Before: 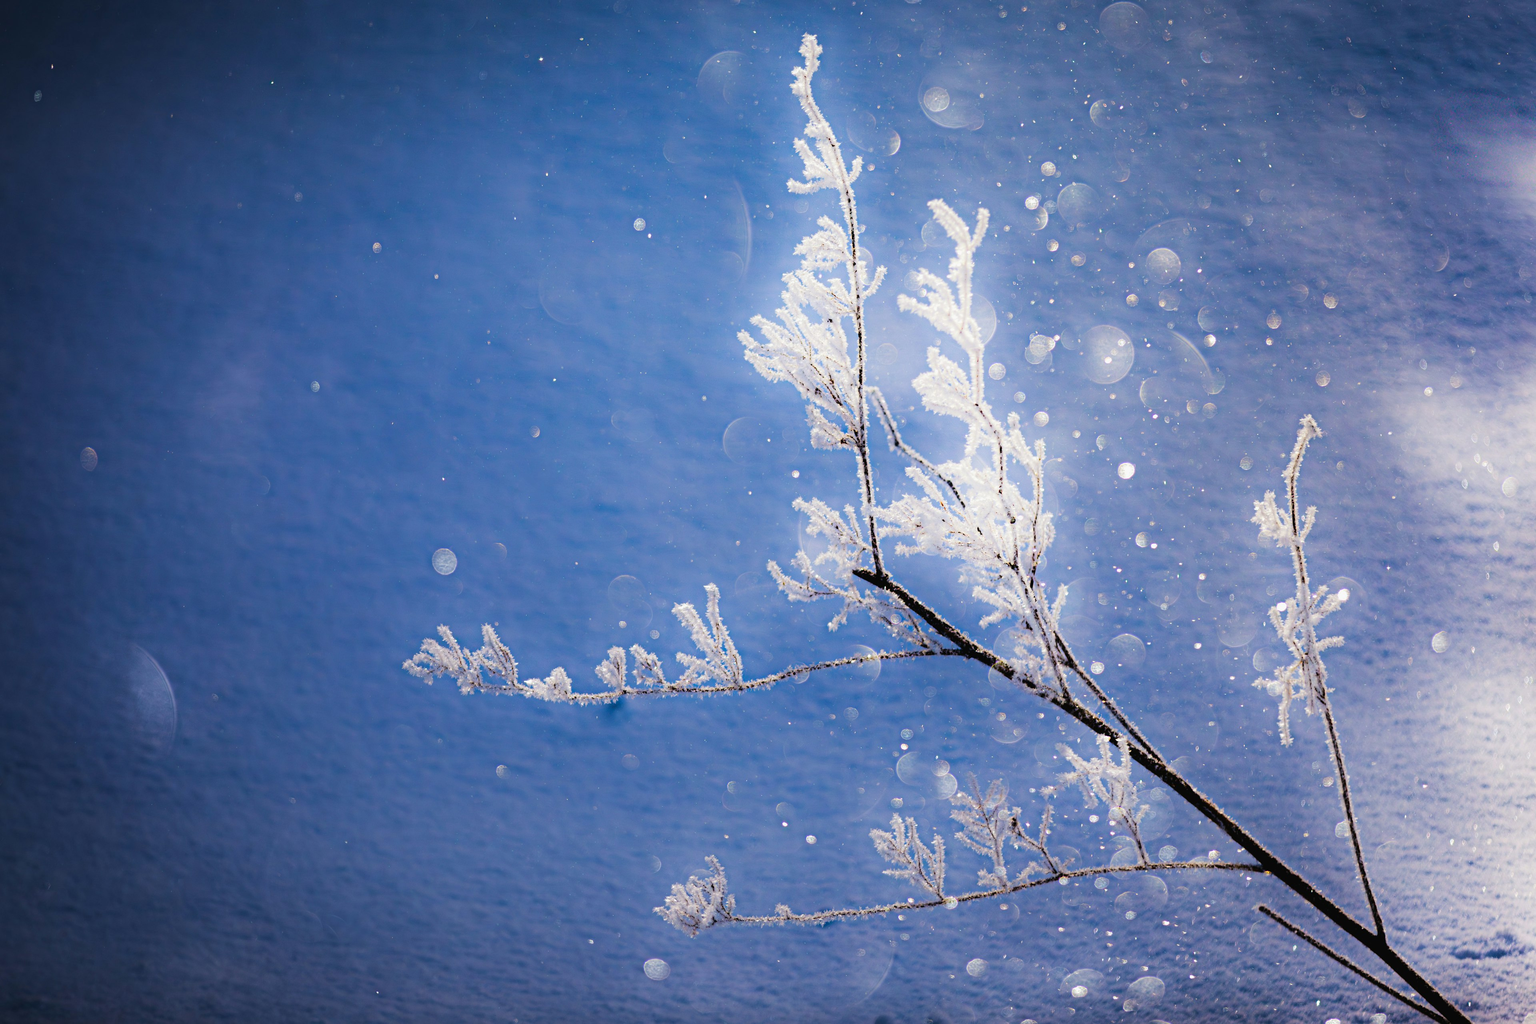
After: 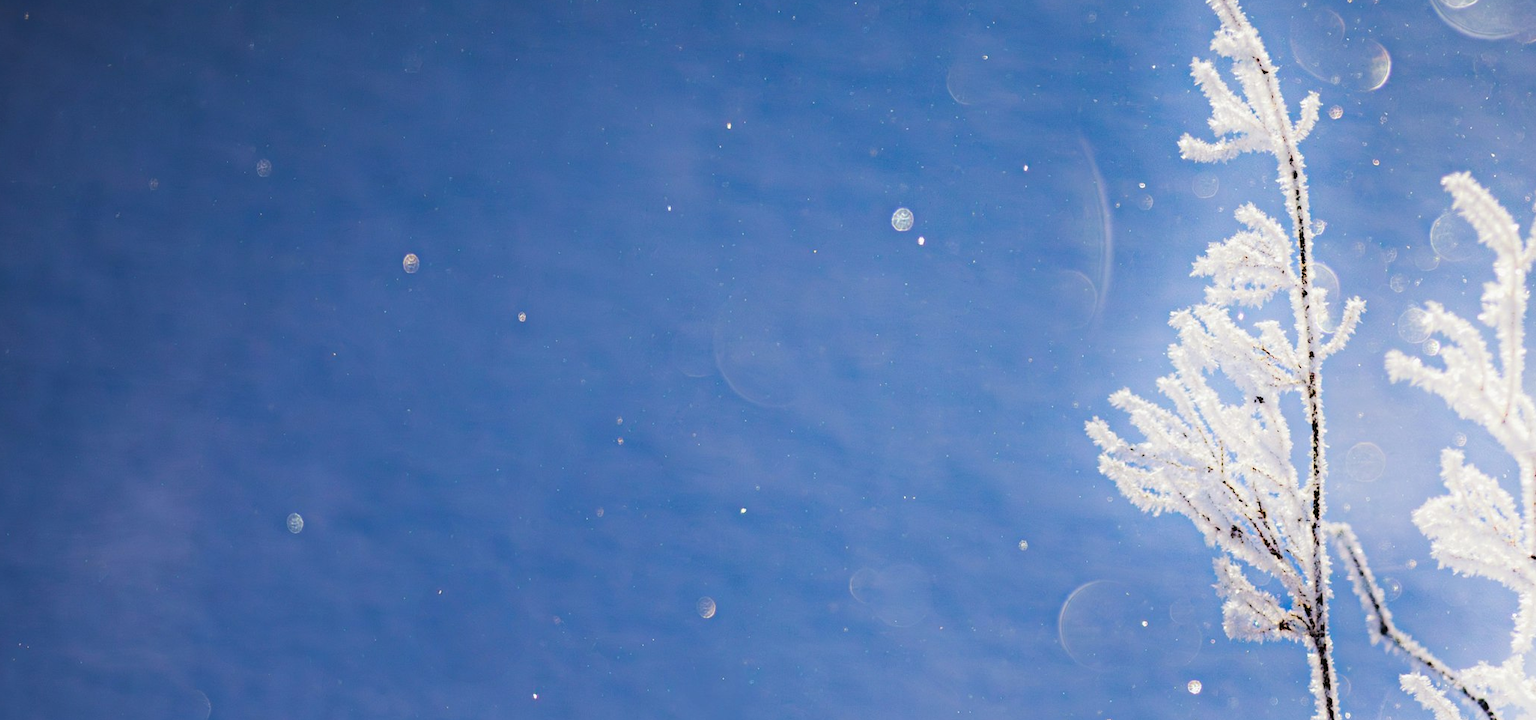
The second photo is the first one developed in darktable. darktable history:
crop: left 10.261%, top 10.504%, right 36.327%, bottom 51.913%
